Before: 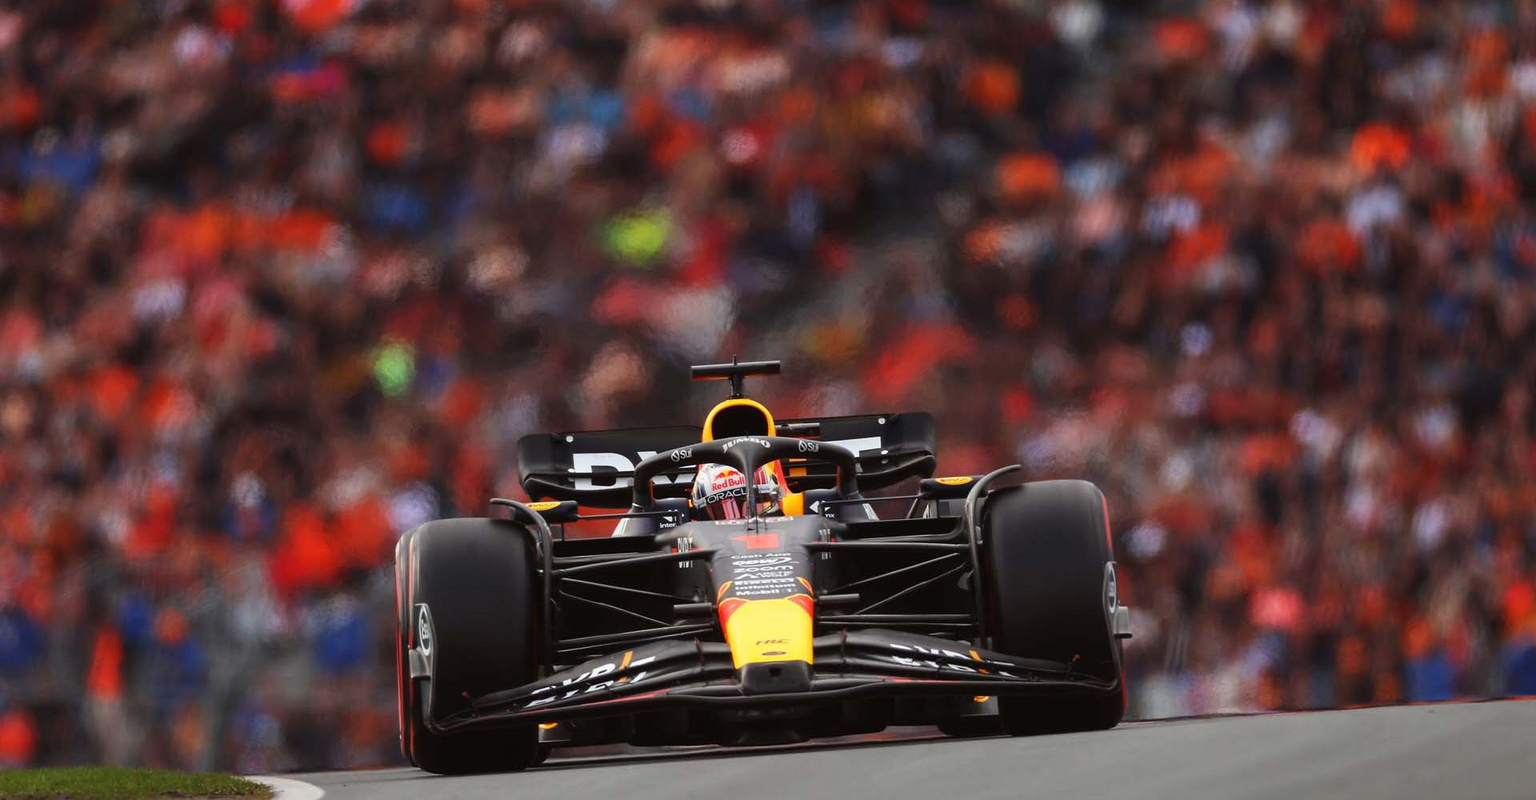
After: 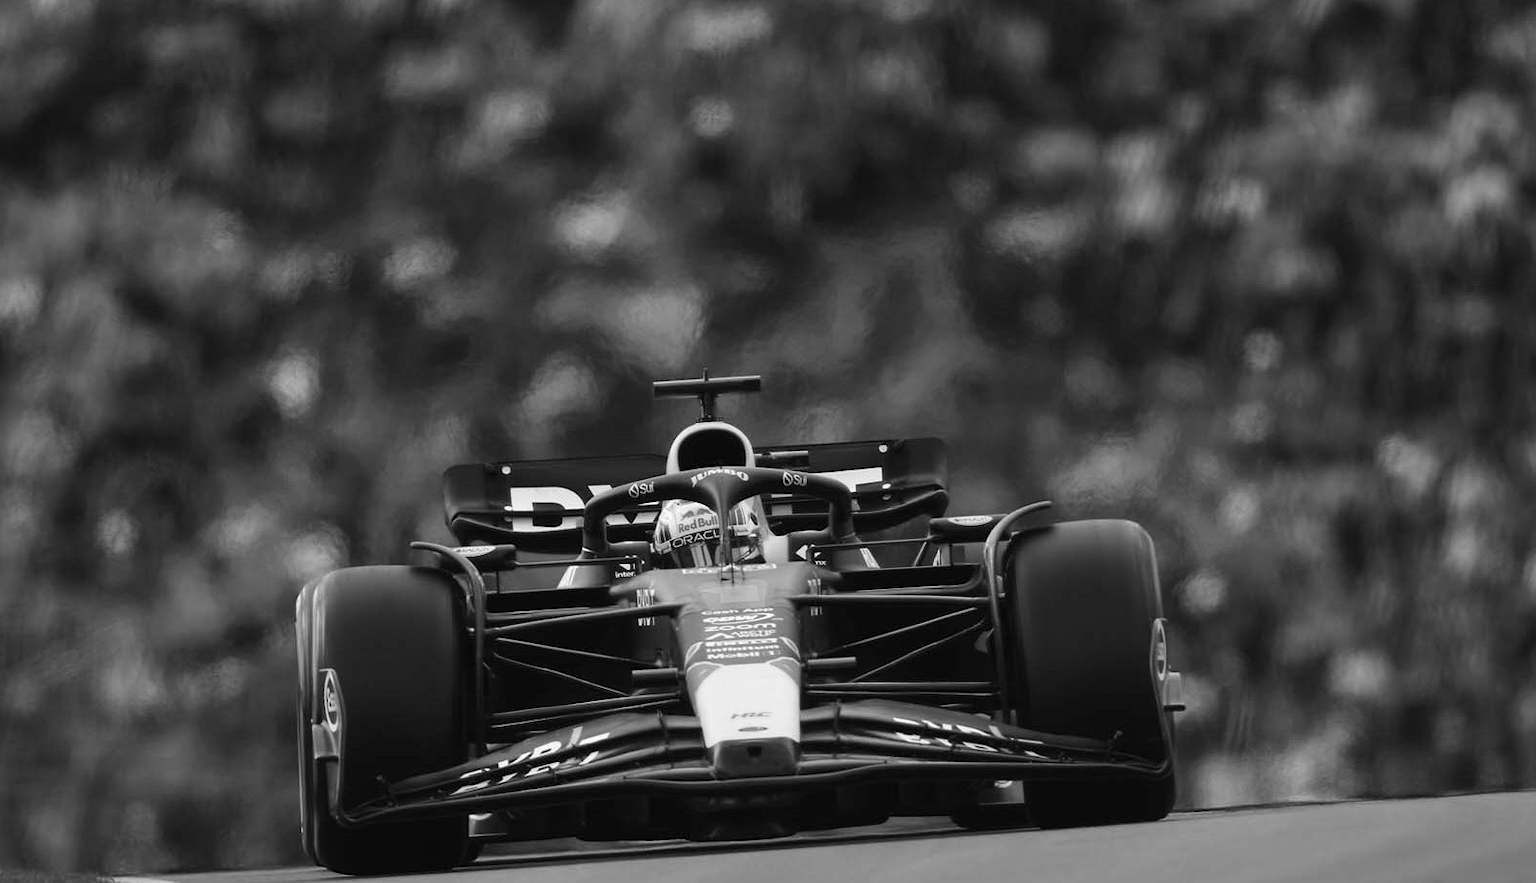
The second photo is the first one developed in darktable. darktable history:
shadows and highlights: radius 331.84, shadows 53.55, highlights -100, compress 94.63%, highlights color adjustment 73.23%, soften with gaussian
monochrome: on, module defaults
crop: left 9.807%, top 6.259%, right 7.334%, bottom 2.177%
